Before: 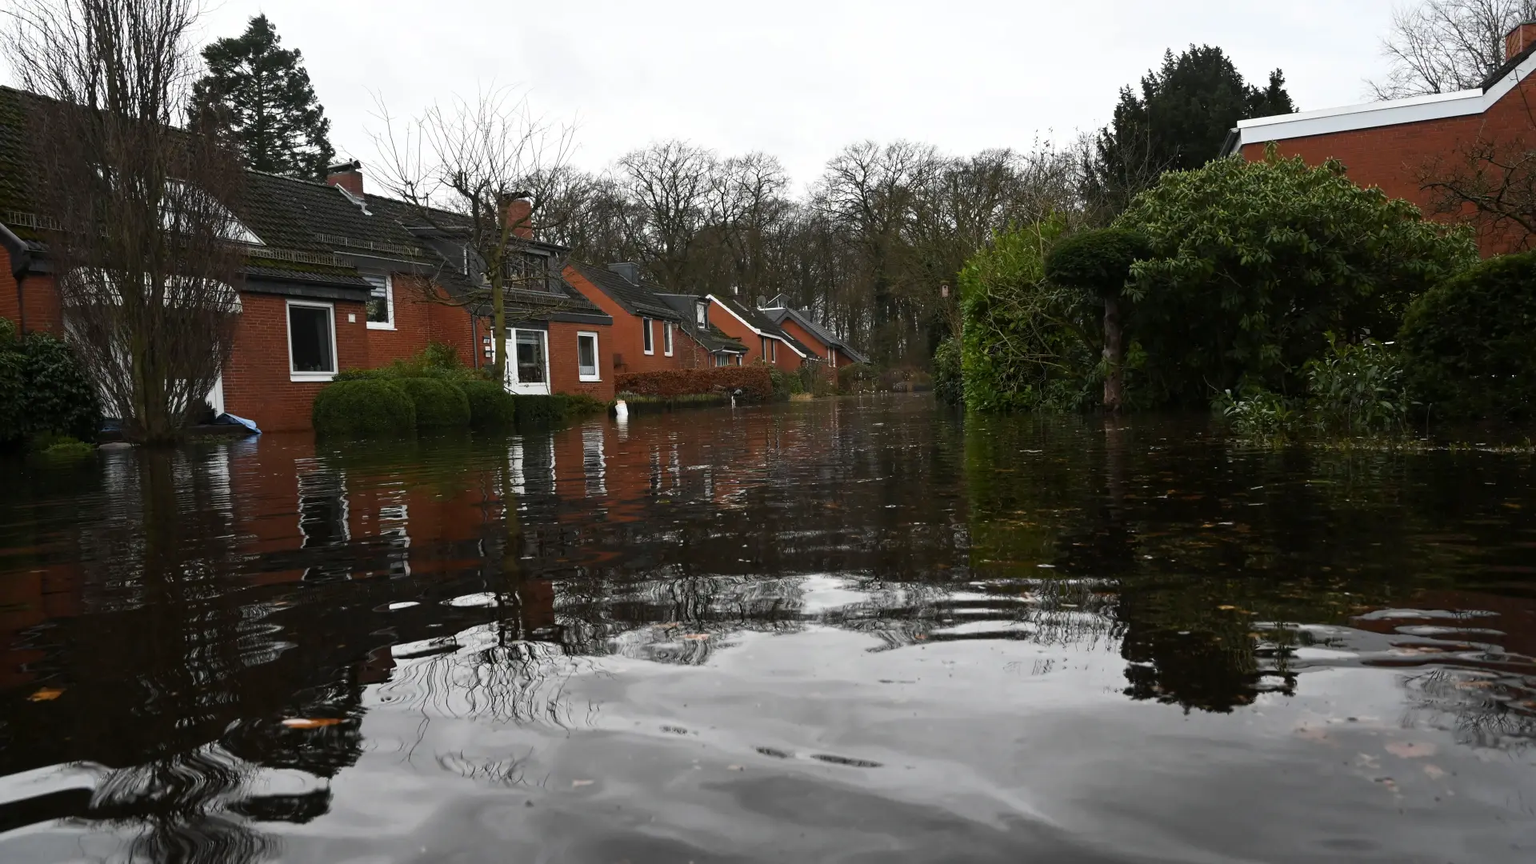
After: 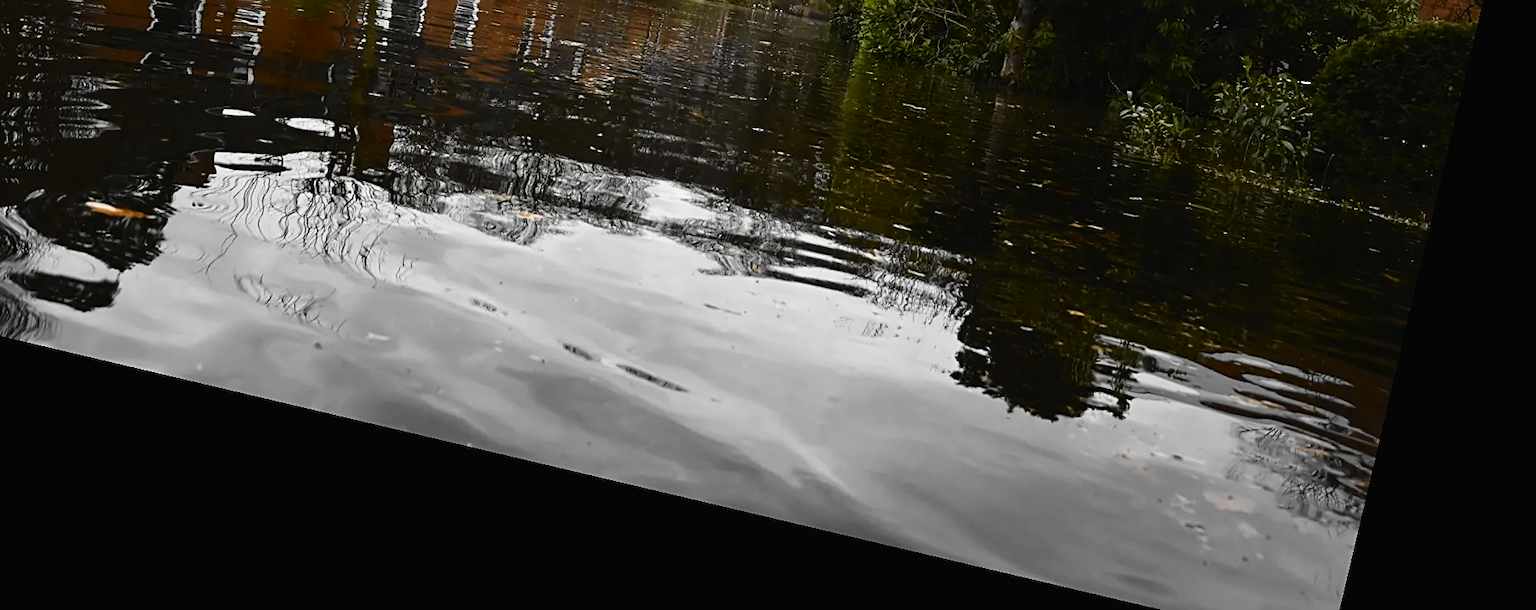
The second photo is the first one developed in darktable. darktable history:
rotate and perspective: rotation 13.27°, automatic cropping off
crop and rotate: left 13.306%, top 48.129%, bottom 2.928%
sharpen: on, module defaults
tone curve: curves: ch0 [(0, 0.013) (0.129, 0.1) (0.327, 0.382) (0.489, 0.573) (0.66, 0.748) (0.858, 0.926) (1, 0.977)]; ch1 [(0, 0) (0.353, 0.344) (0.45, 0.46) (0.498, 0.498) (0.521, 0.512) (0.563, 0.559) (0.592, 0.585) (0.647, 0.68) (1, 1)]; ch2 [(0, 0) (0.333, 0.346) (0.375, 0.375) (0.427, 0.44) (0.476, 0.492) (0.511, 0.508) (0.528, 0.533) (0.579, 0.61) (0.612, 0.644) (0.66, 0.715) (1, 1)], color space Lab, independent channels, preserve colors none
